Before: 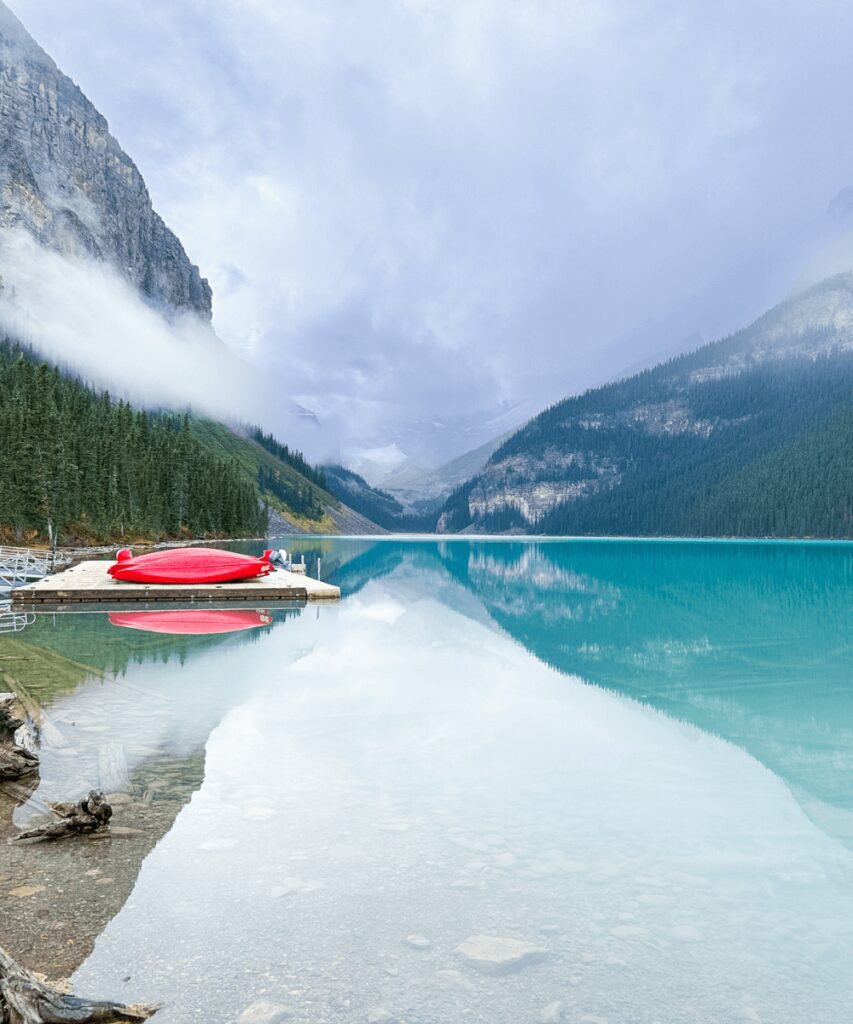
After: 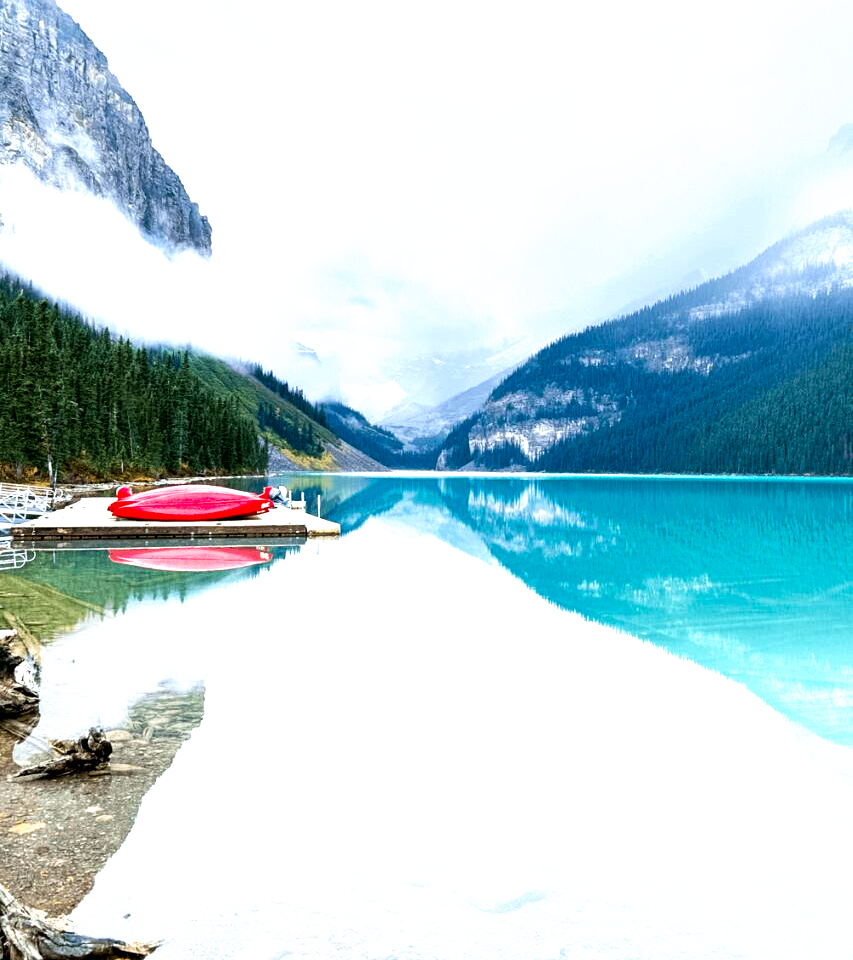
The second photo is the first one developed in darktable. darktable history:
filmic rgb: black relative exposure -8.2 EV, white relative exposure 2.2 EV, threshold 3 EV, hardness 7.11, latitude 85.74%, contrast 1.696, highlights saturation mix -4%, shadows ↔ highlights balance -2.69%, preserve chrominance no, color science v5 (2021), contrast in shadows safe, contrast in highlights safe, enable highlight reconstruction true
crop and rotate: top 6.25%
exposure: exposure 0.217 EV, compensate highlight preservation false
